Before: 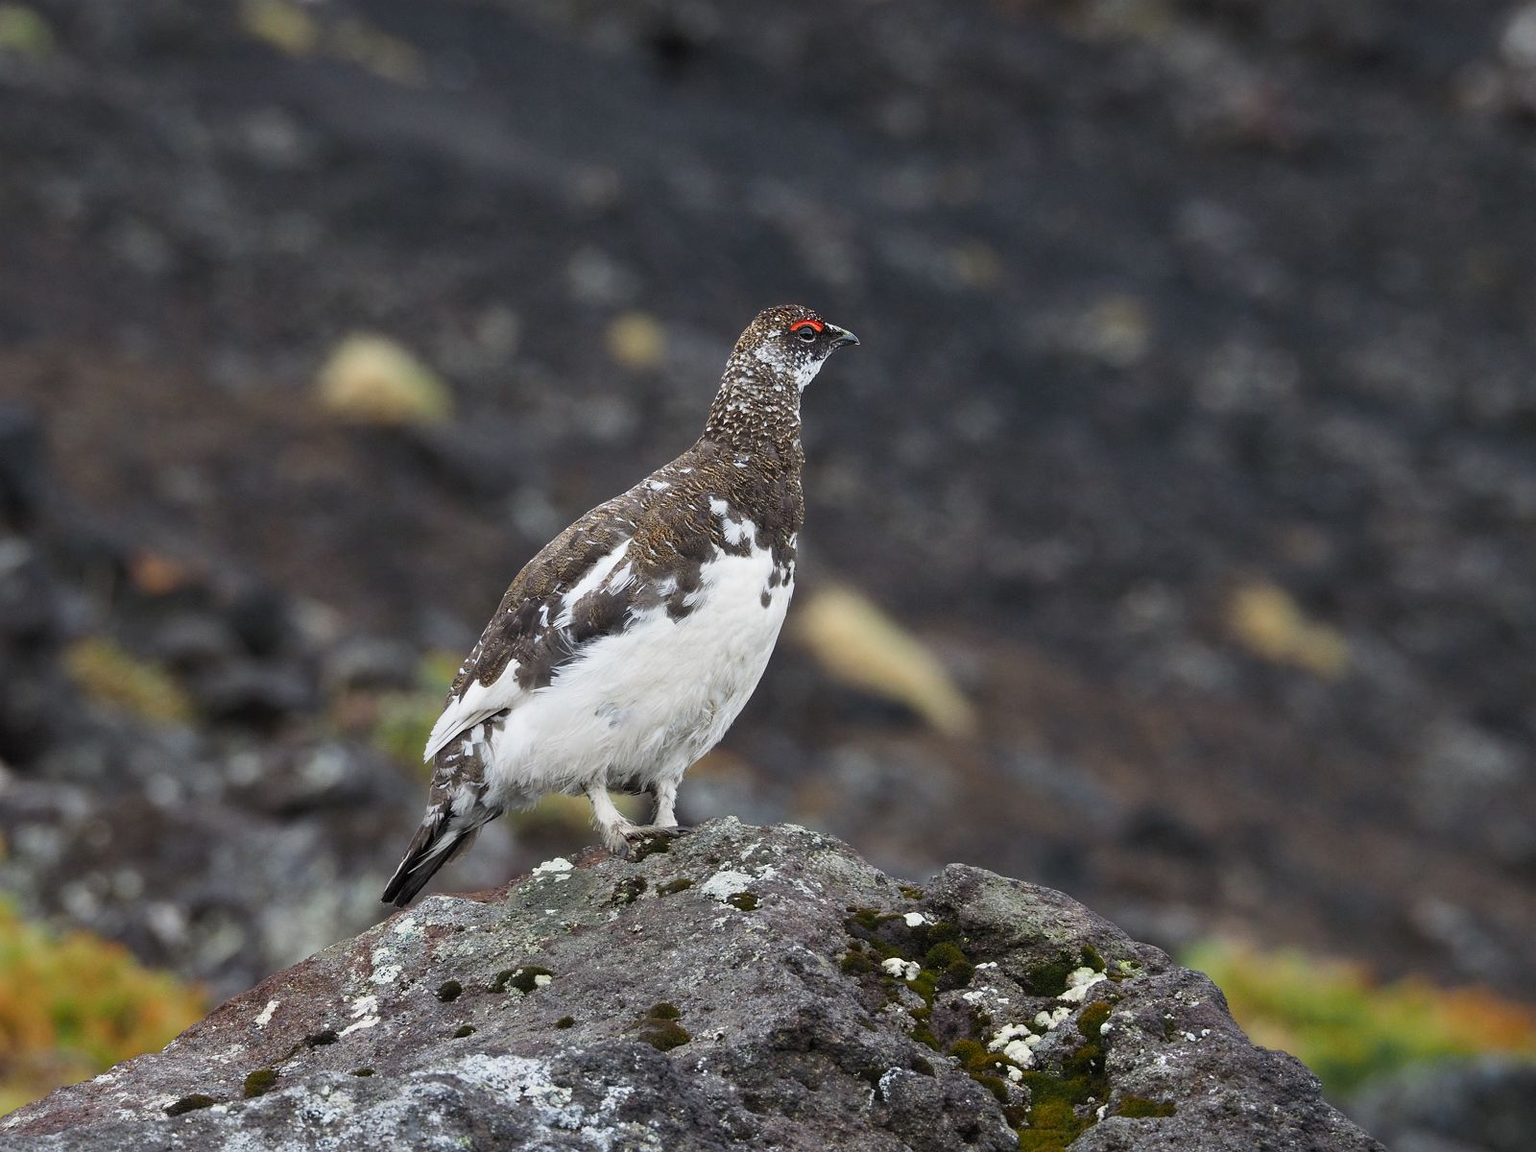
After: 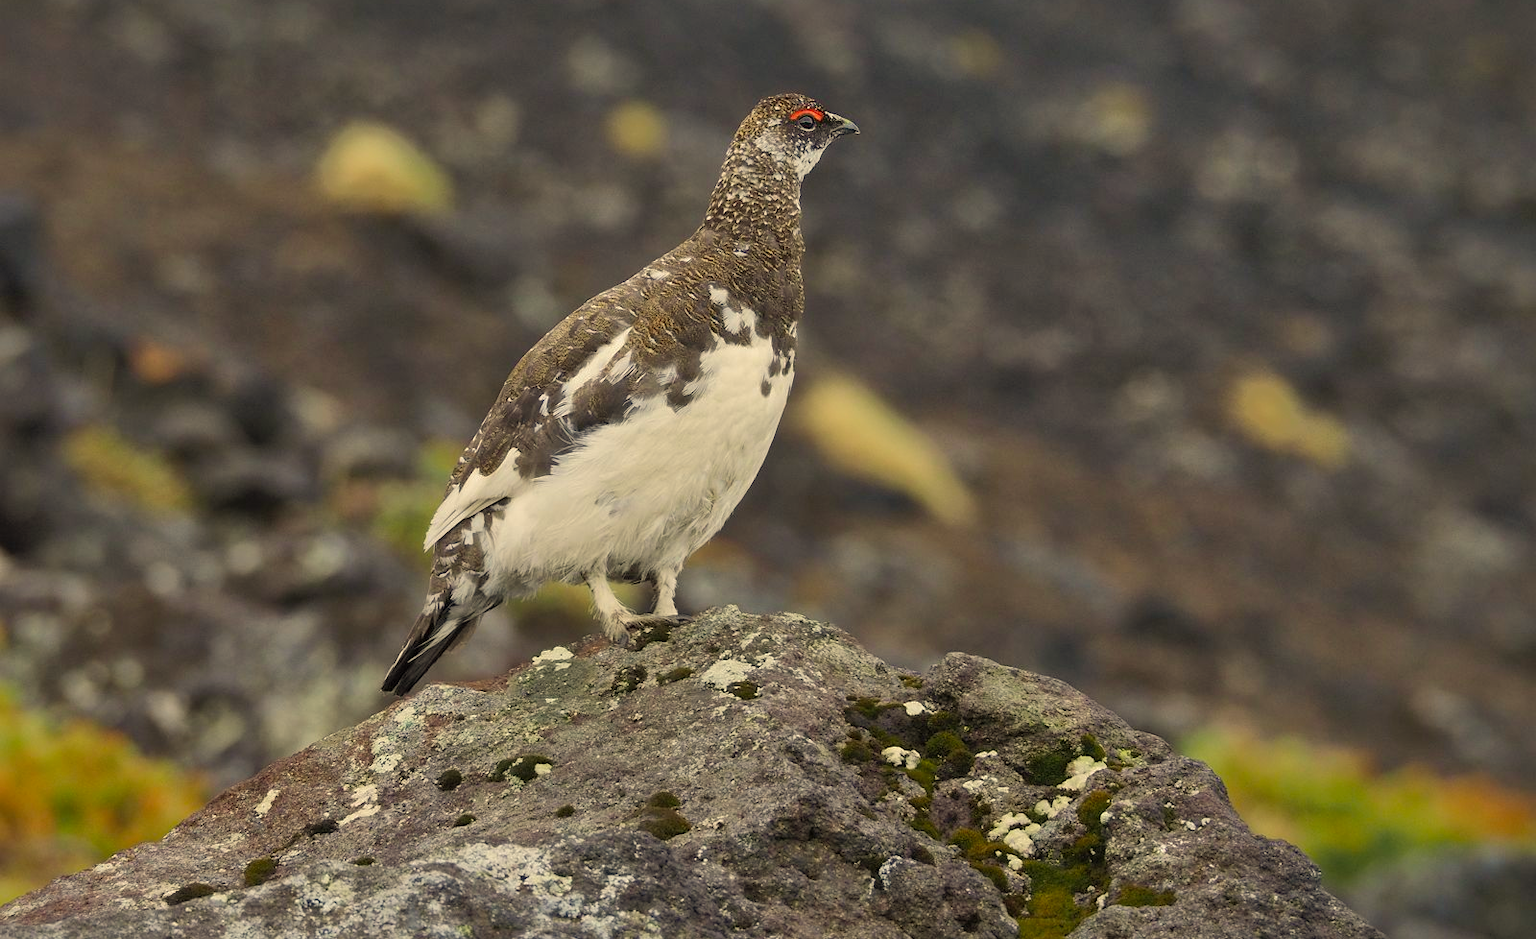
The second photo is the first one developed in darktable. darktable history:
shadows and highlights: highlights -59.75
crop and rotate: top 18.393%
velvia: strength 17.42%
color correction: highlights a* 2.57, highlights b* 23.43
